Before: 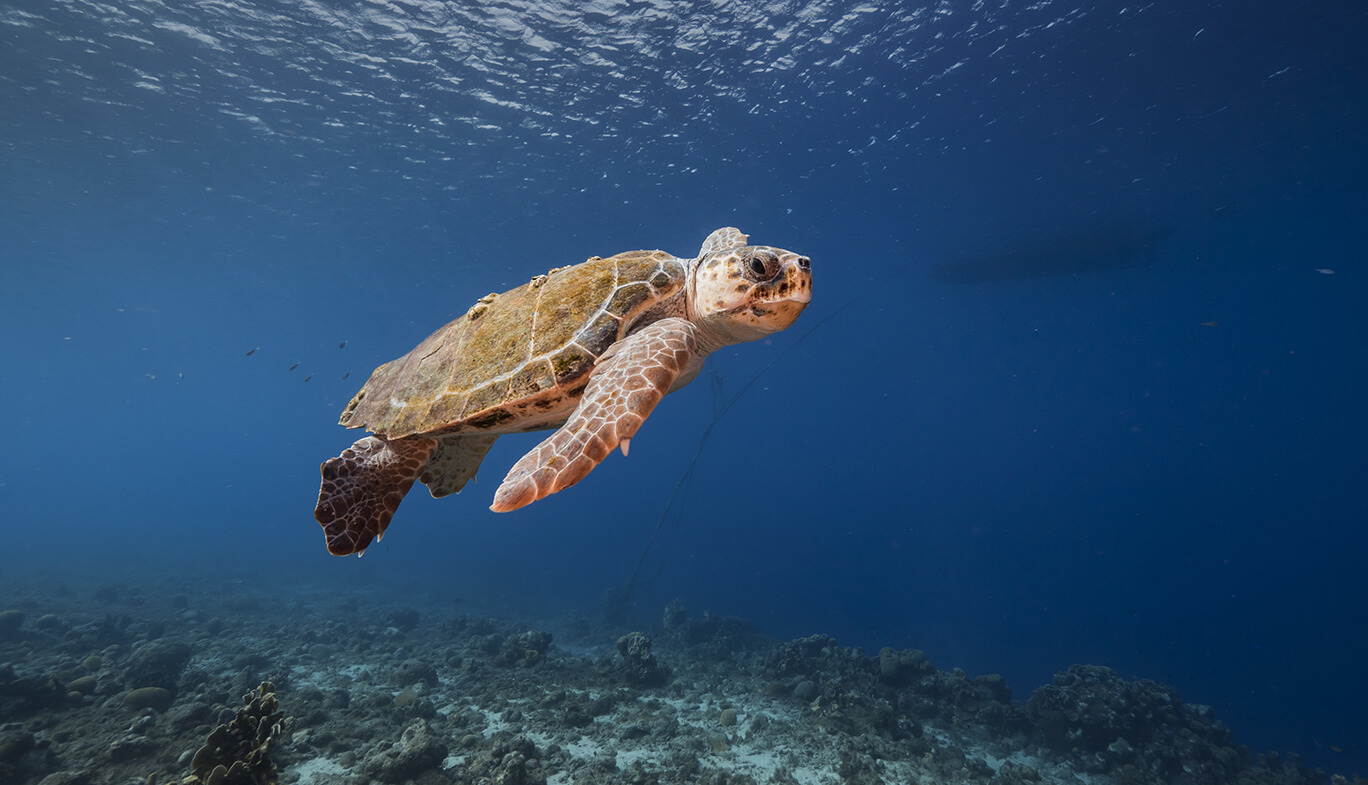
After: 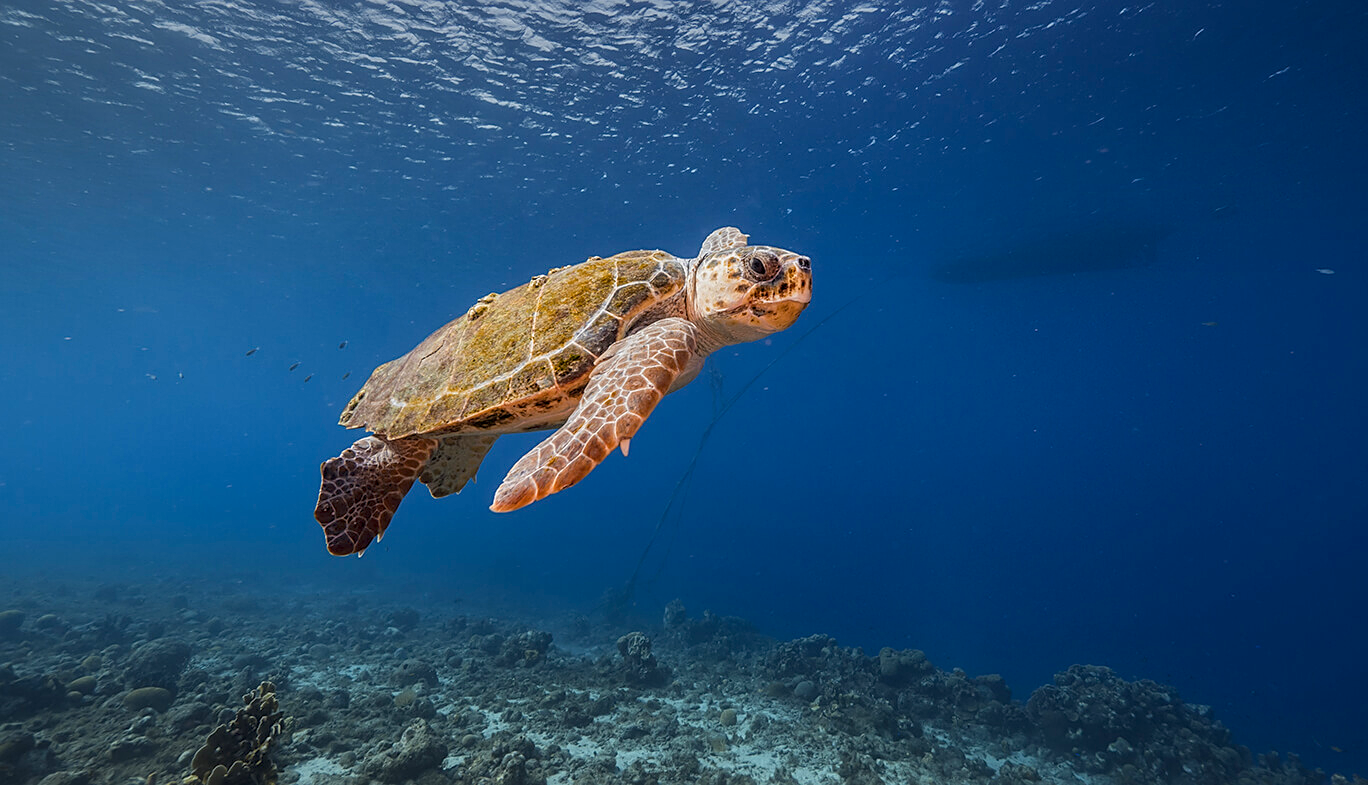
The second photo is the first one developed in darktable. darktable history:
color balance rgb: perceptual saturation grading › global saturation 29.65%, contrast -10.633%
local contrast: on, module defaults
sharpen: on, module defaults
